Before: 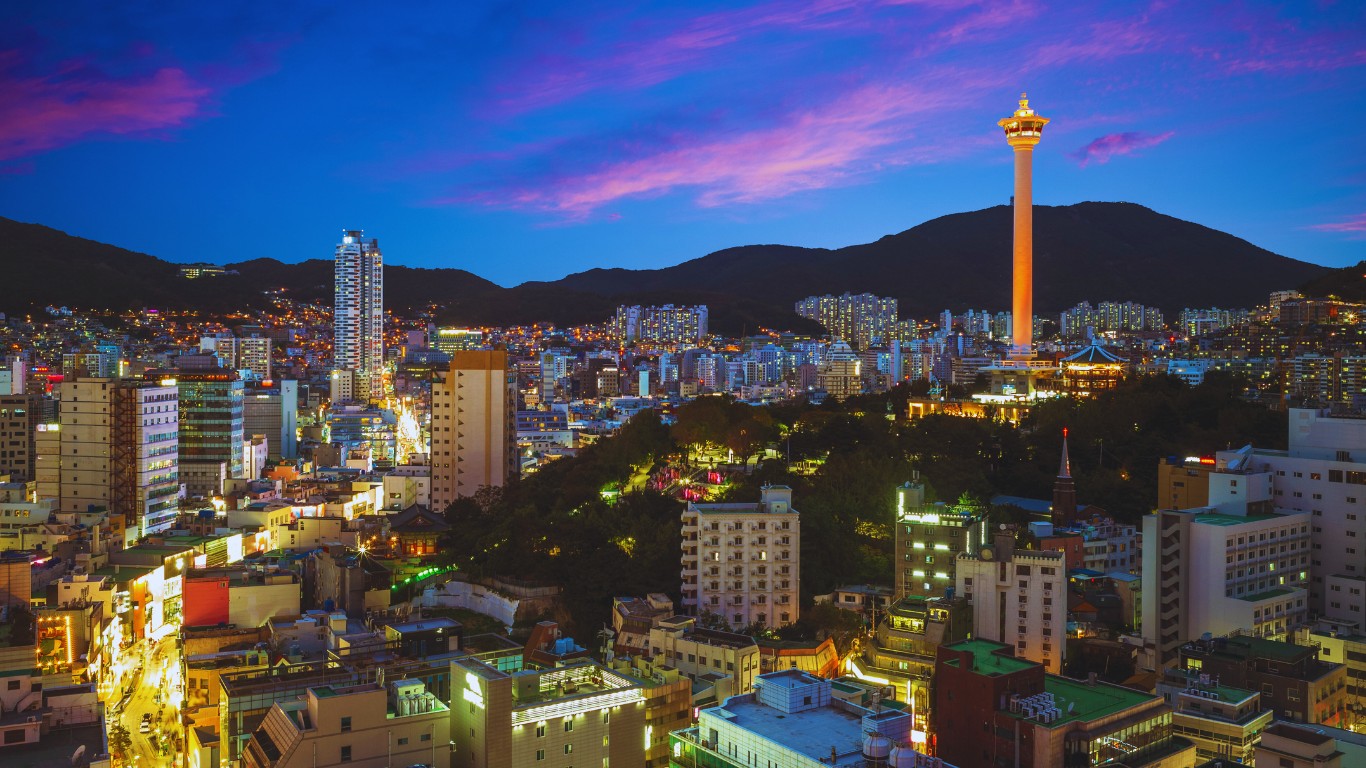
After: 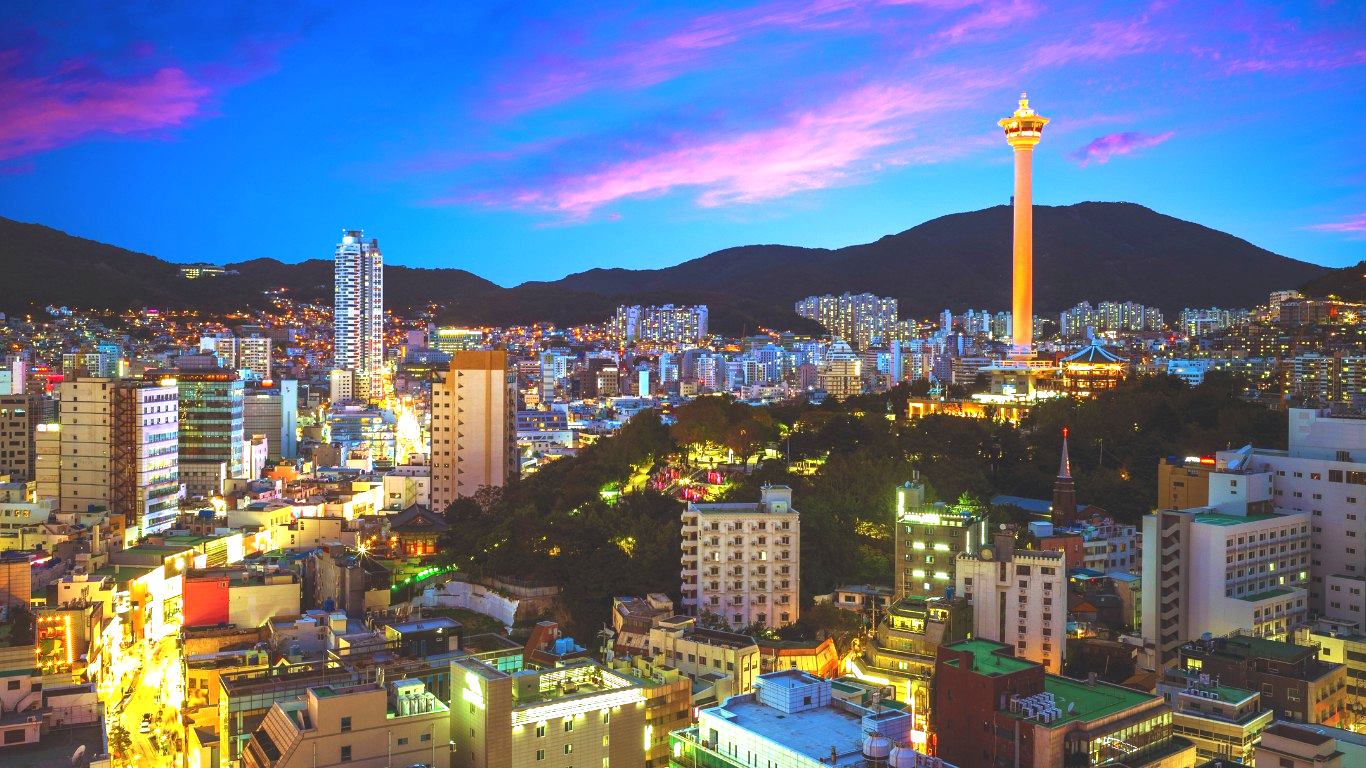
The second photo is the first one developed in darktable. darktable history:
exposure: exposure 1.137 EV, compensate exposure bias true, compensate highlight preservation false
